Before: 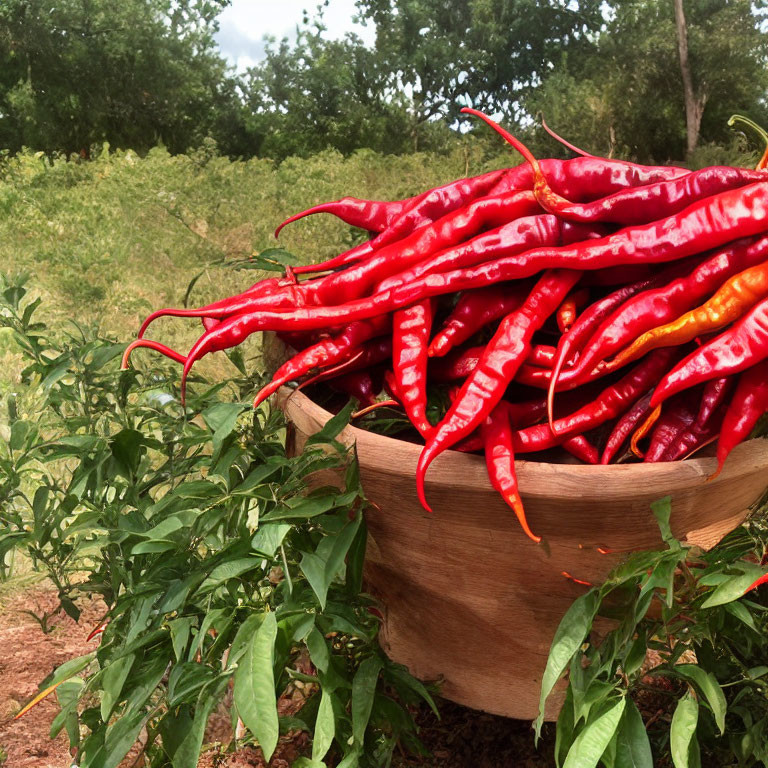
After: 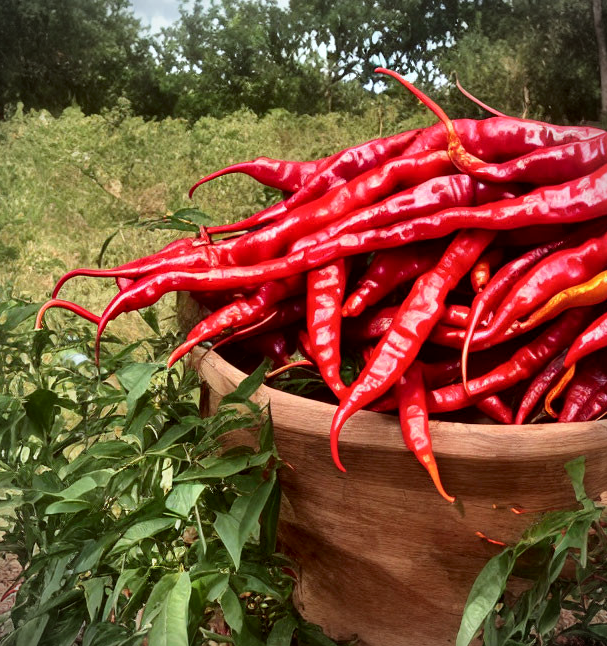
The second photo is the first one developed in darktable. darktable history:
vignetting: fall-off start 92.48%, brightness -0.678
crop: left 11.29%, top 5.272%, right 9.6%, bottom 10.571%
local contrast: mode bilateral grid, contrast 20, coarseness 49, detail 150%, midtone range 0.2
color correction: highlights a* -2.83, highlights b* -2.06, shadows a* 2.3, shadows b* 2.84
